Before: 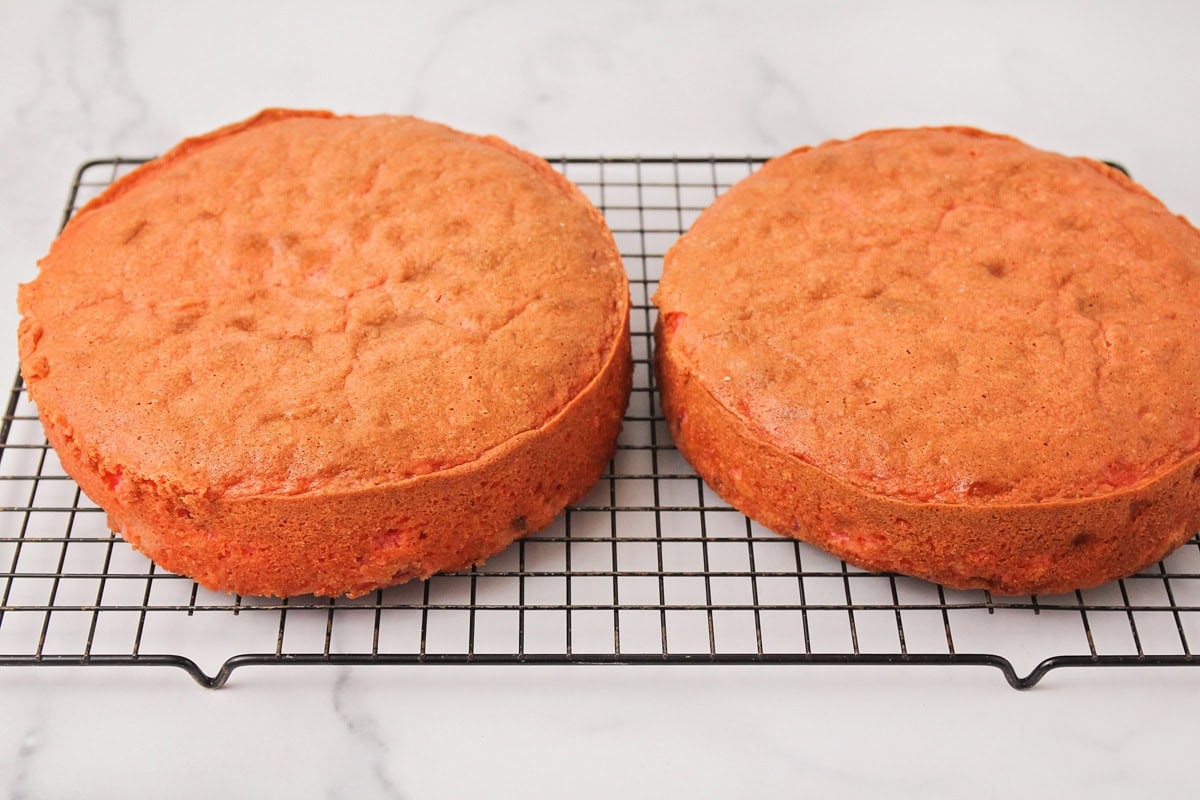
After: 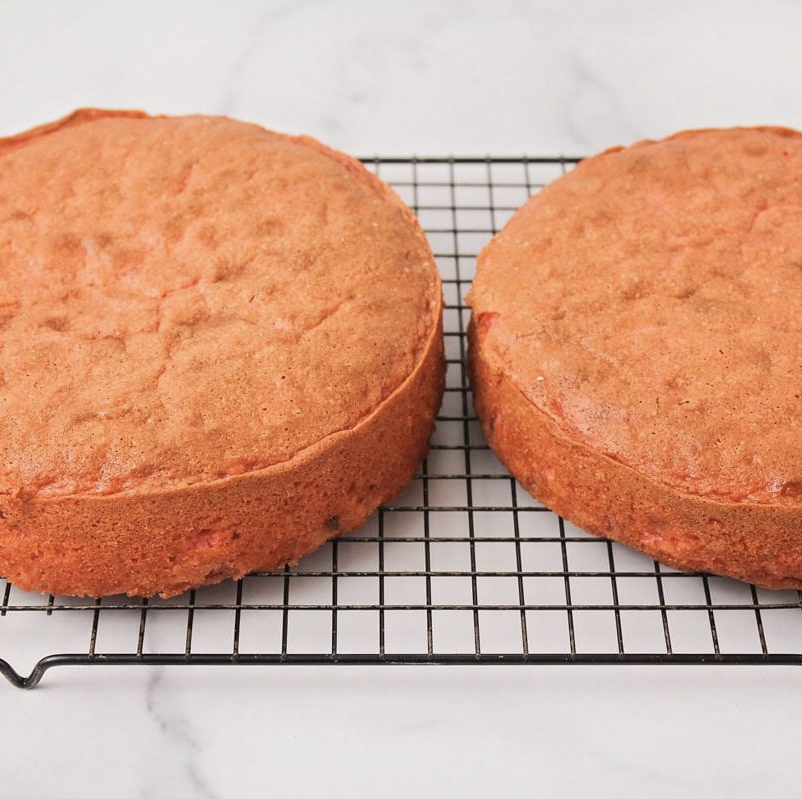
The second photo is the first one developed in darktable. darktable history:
color correction: highlights b* 0.067, saturation 0.812
crop and rotate: left 15.651%, right 17.473%
